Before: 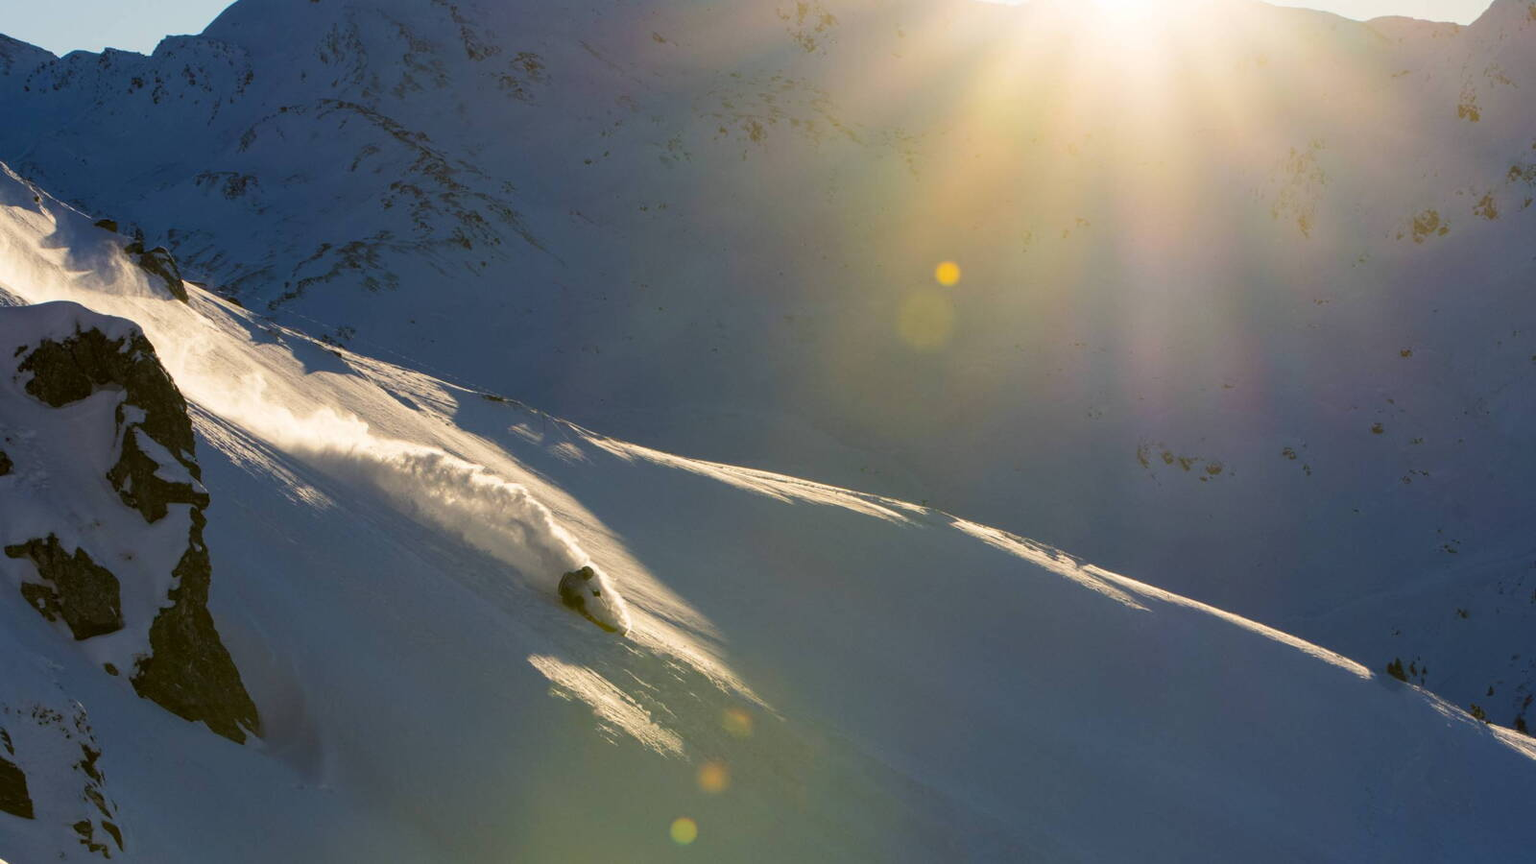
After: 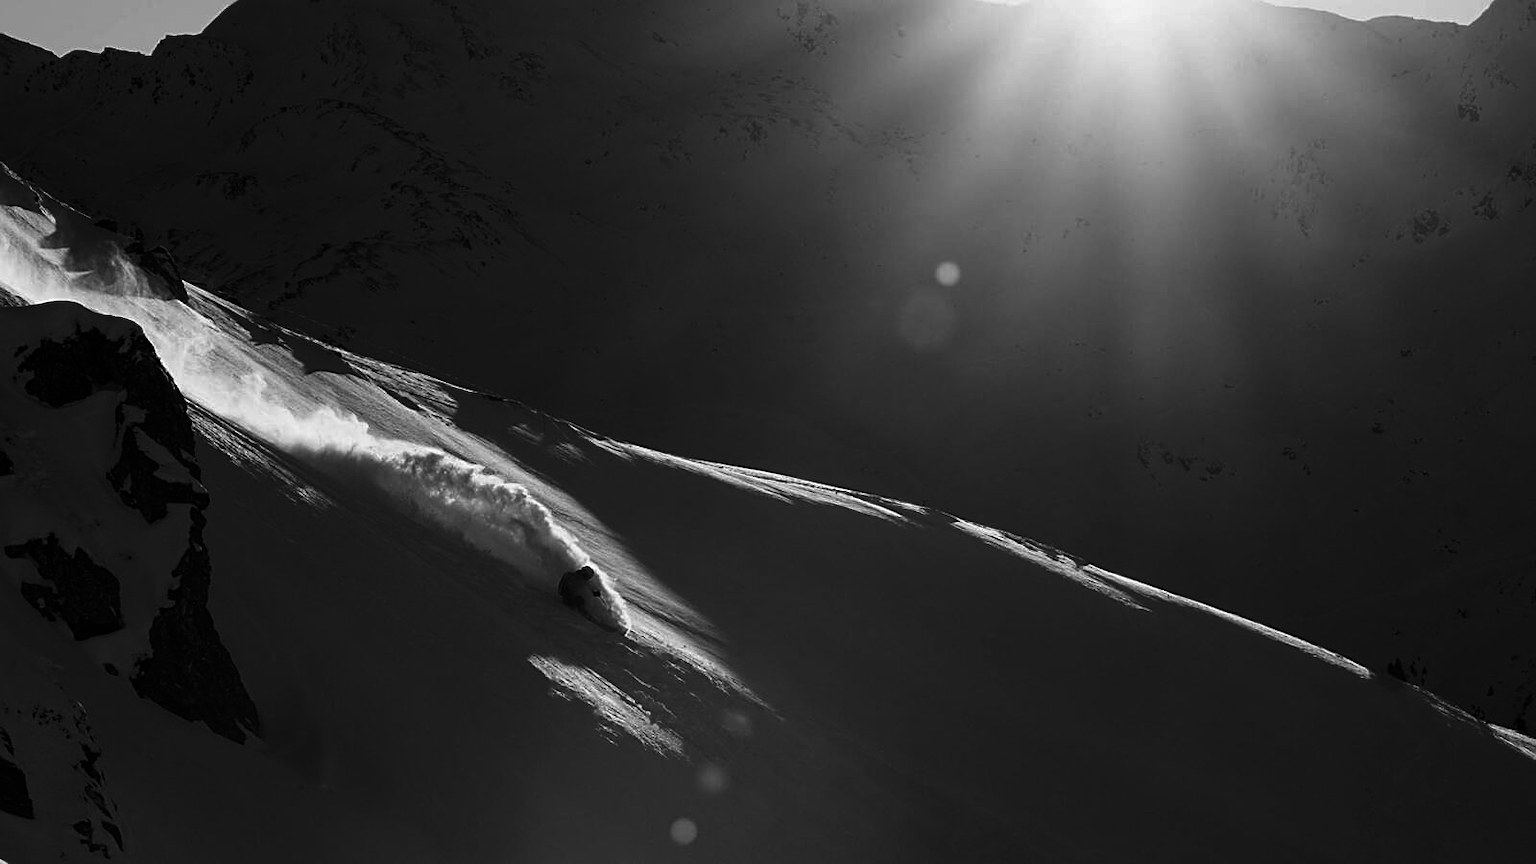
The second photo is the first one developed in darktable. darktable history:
white balance: emerald 1
sharpen: on, module defaults
contrast brightness saturation: contrast -0.03, brightness -0.59, saturation -1
